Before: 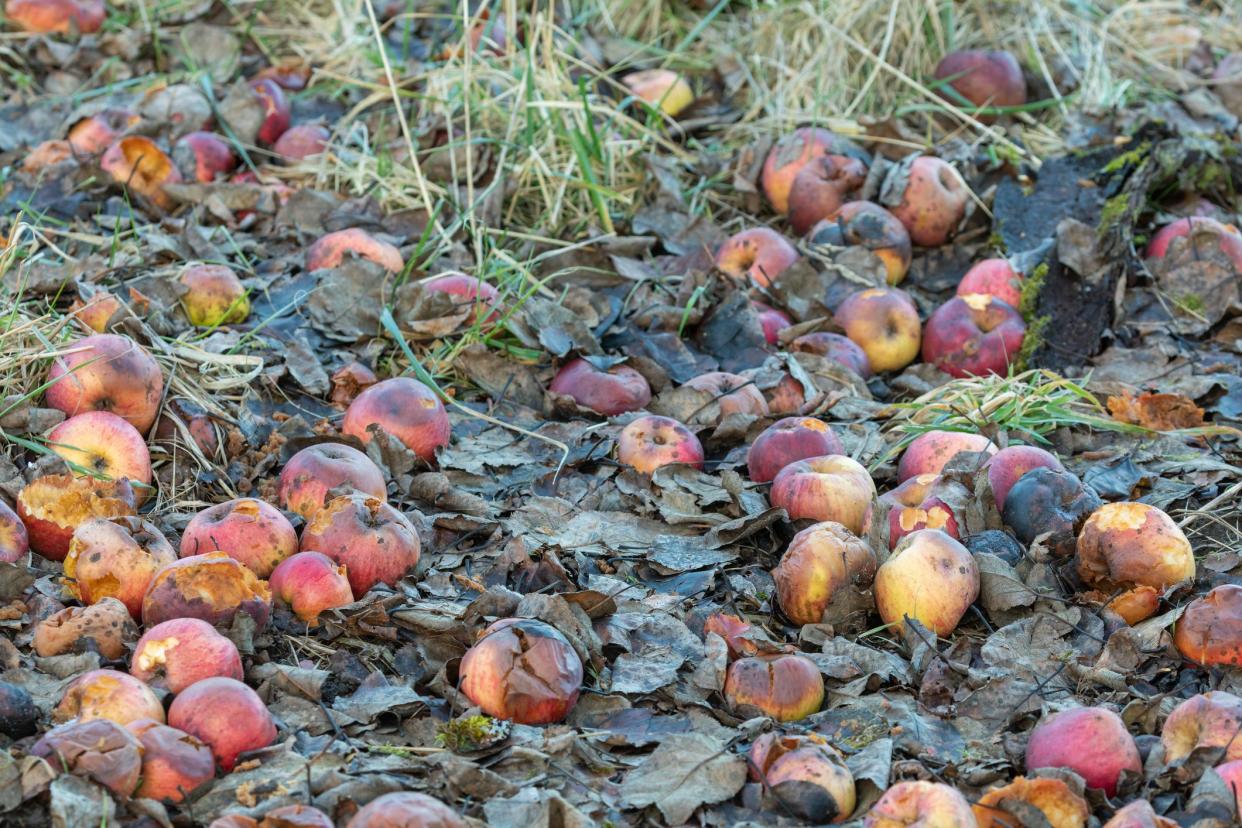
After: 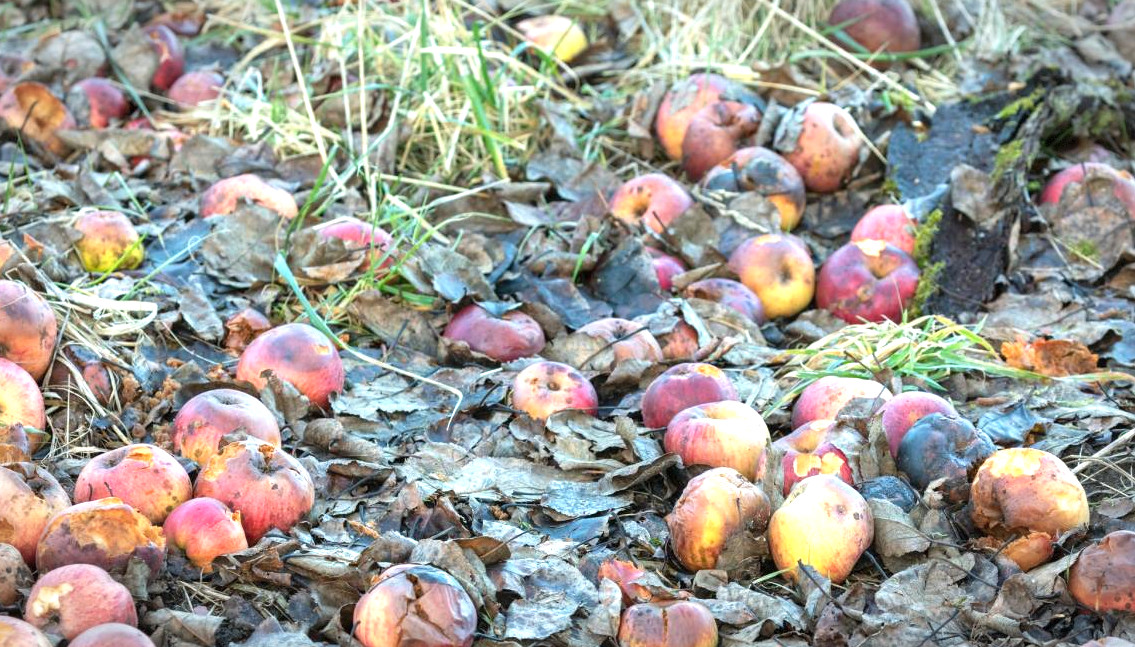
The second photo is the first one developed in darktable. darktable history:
vignetting: brightness -0.402, saturation -0.288, automatic ratio true, dithering 8-bit output, unbound false
crop: left 8.549%, top 6.552%, bottom 15.265%
shadows and highlights: radius 334.88, shadows 64.14, highlights 5.87, compress 87.78%, soften with gaussian
exposure: black level correction 0, exposure 0.949 EV, compensate highlight preservation false
